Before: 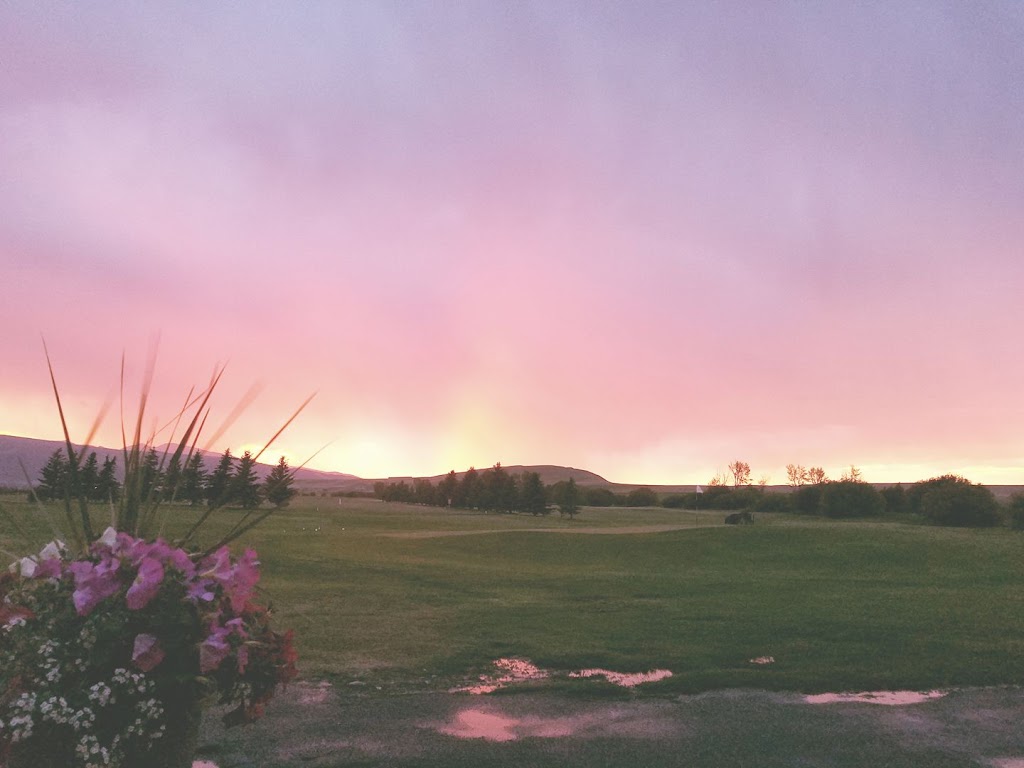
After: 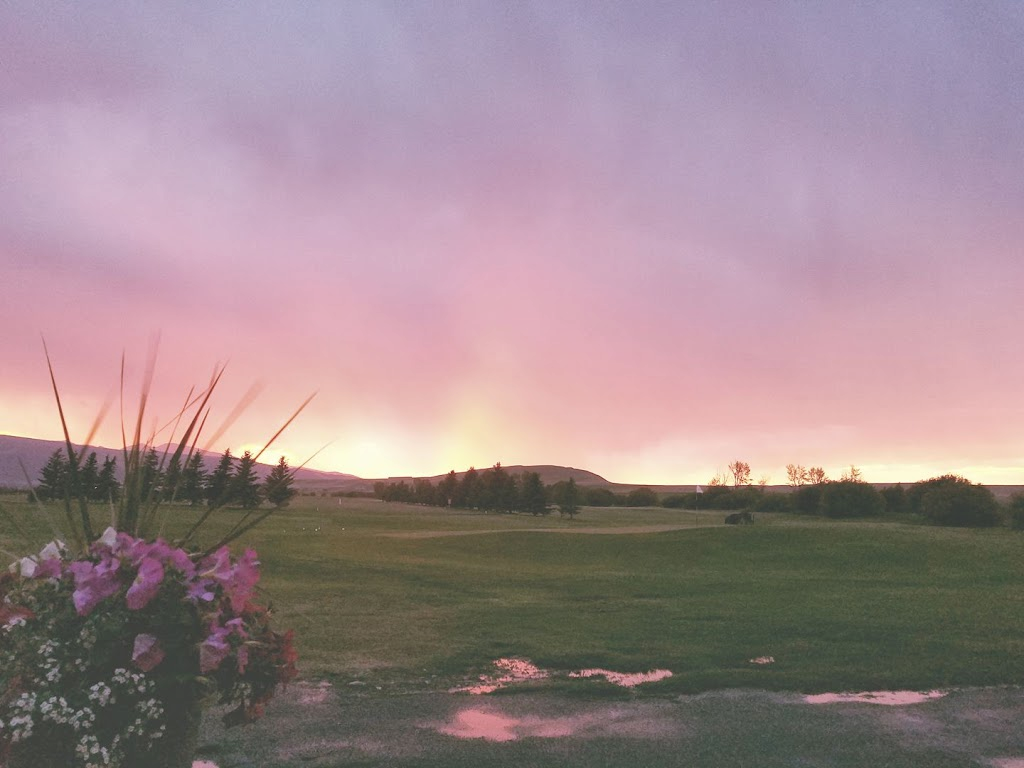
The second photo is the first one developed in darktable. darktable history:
shadows and highlights: highlights color adjustment 0.371%, low approximation 0.01, soften with gaussian
